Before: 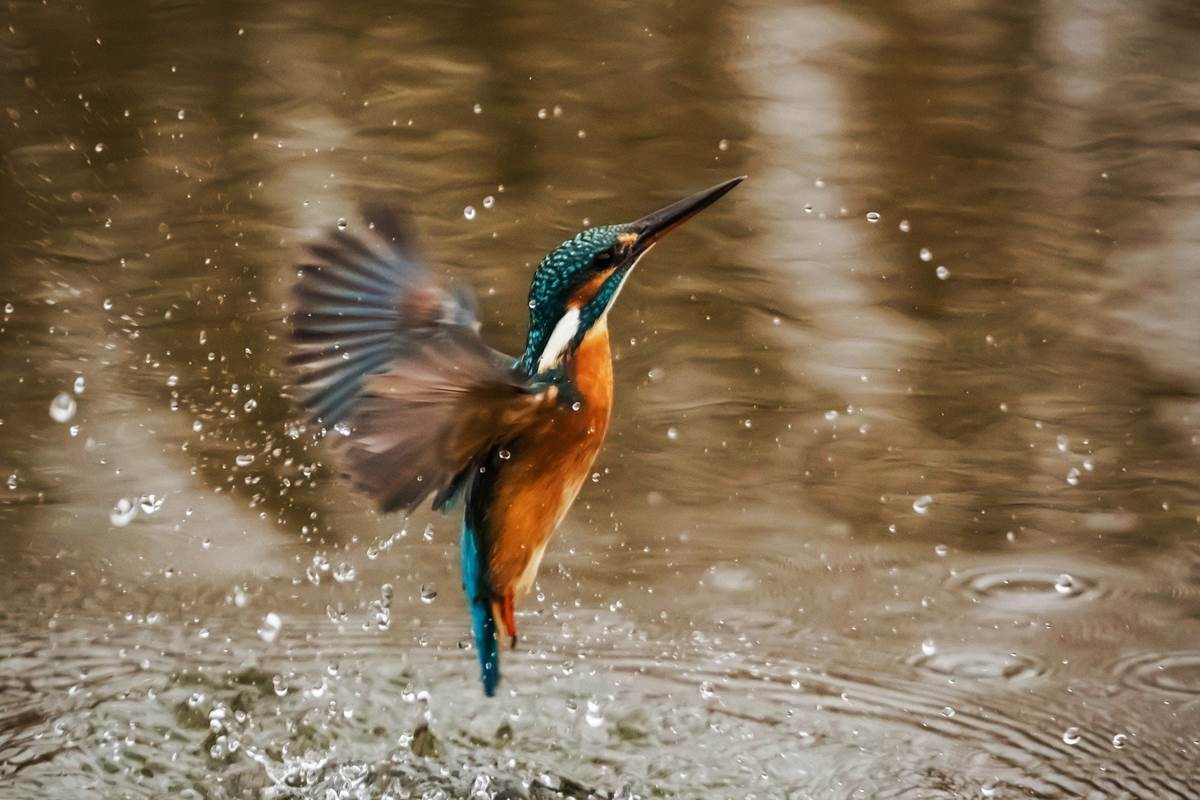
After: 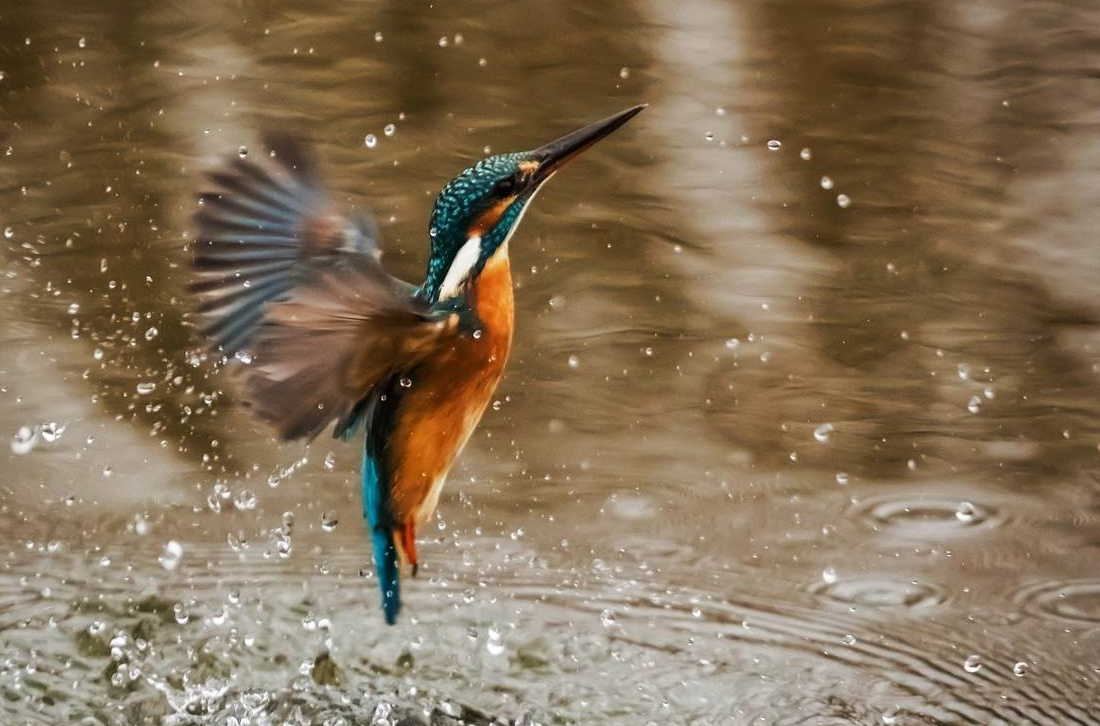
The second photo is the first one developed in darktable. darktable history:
crop and rotate: left 8.321%, top 9.194%
exposure: compensate exposure bias true, compensate highlight preservation false
